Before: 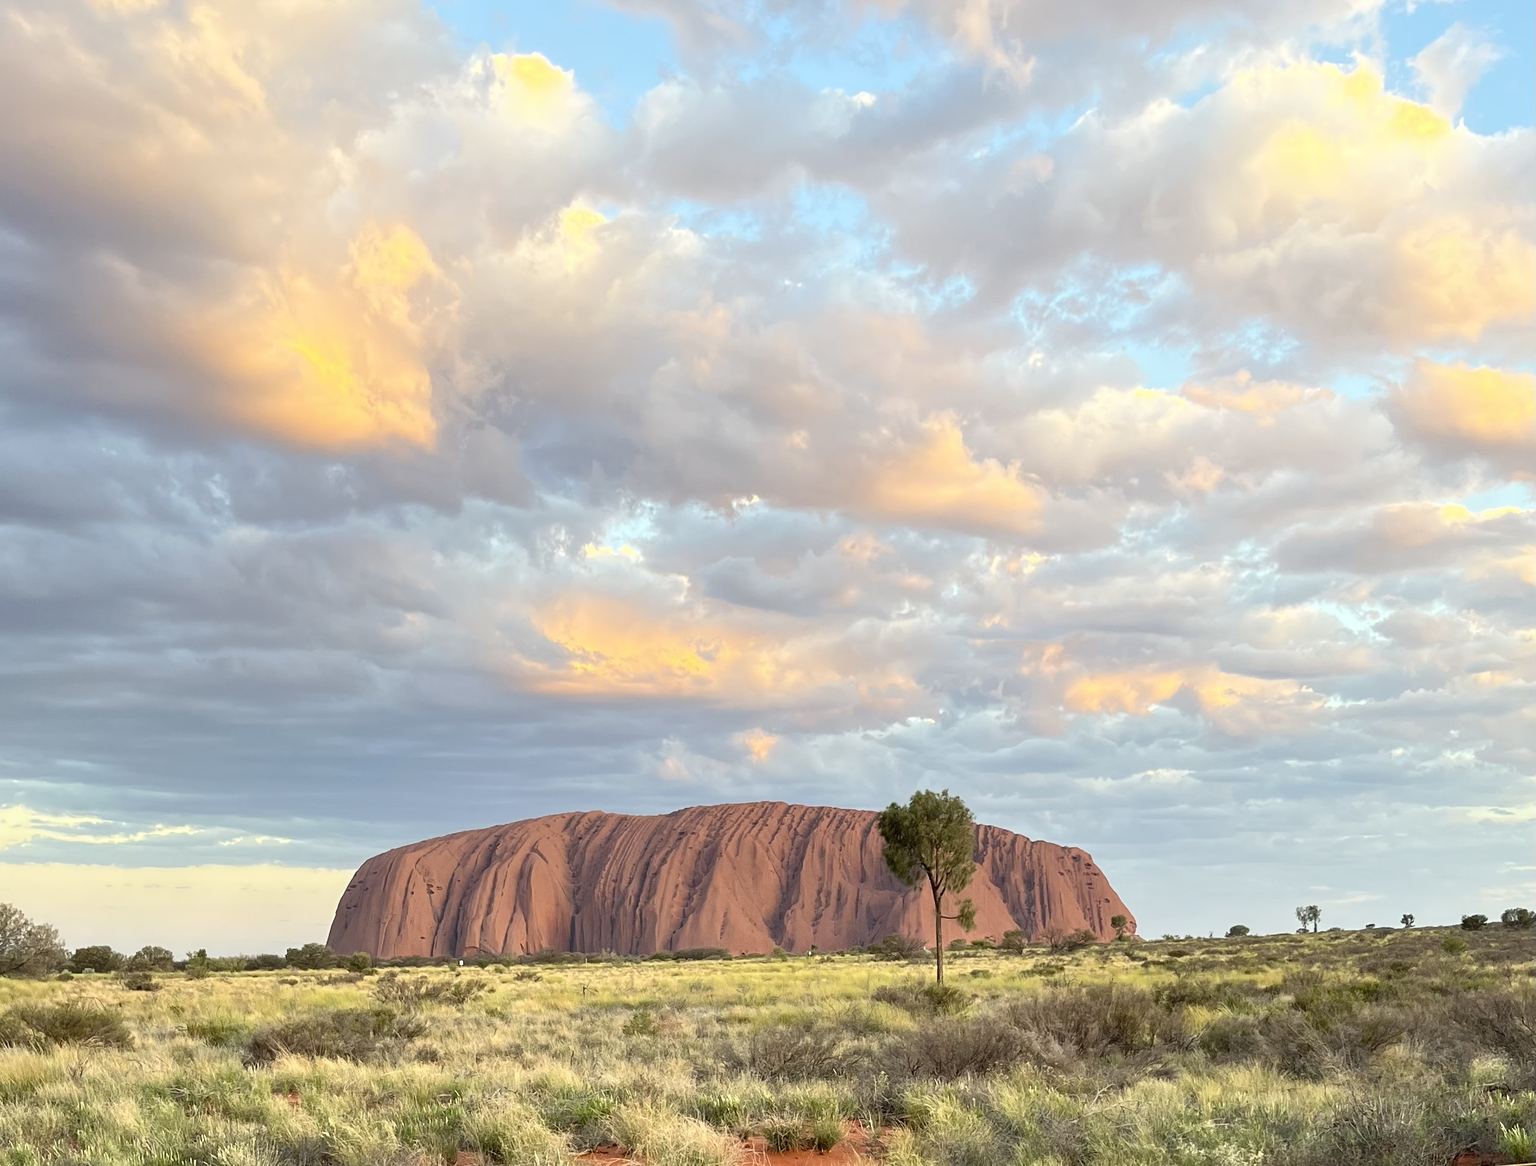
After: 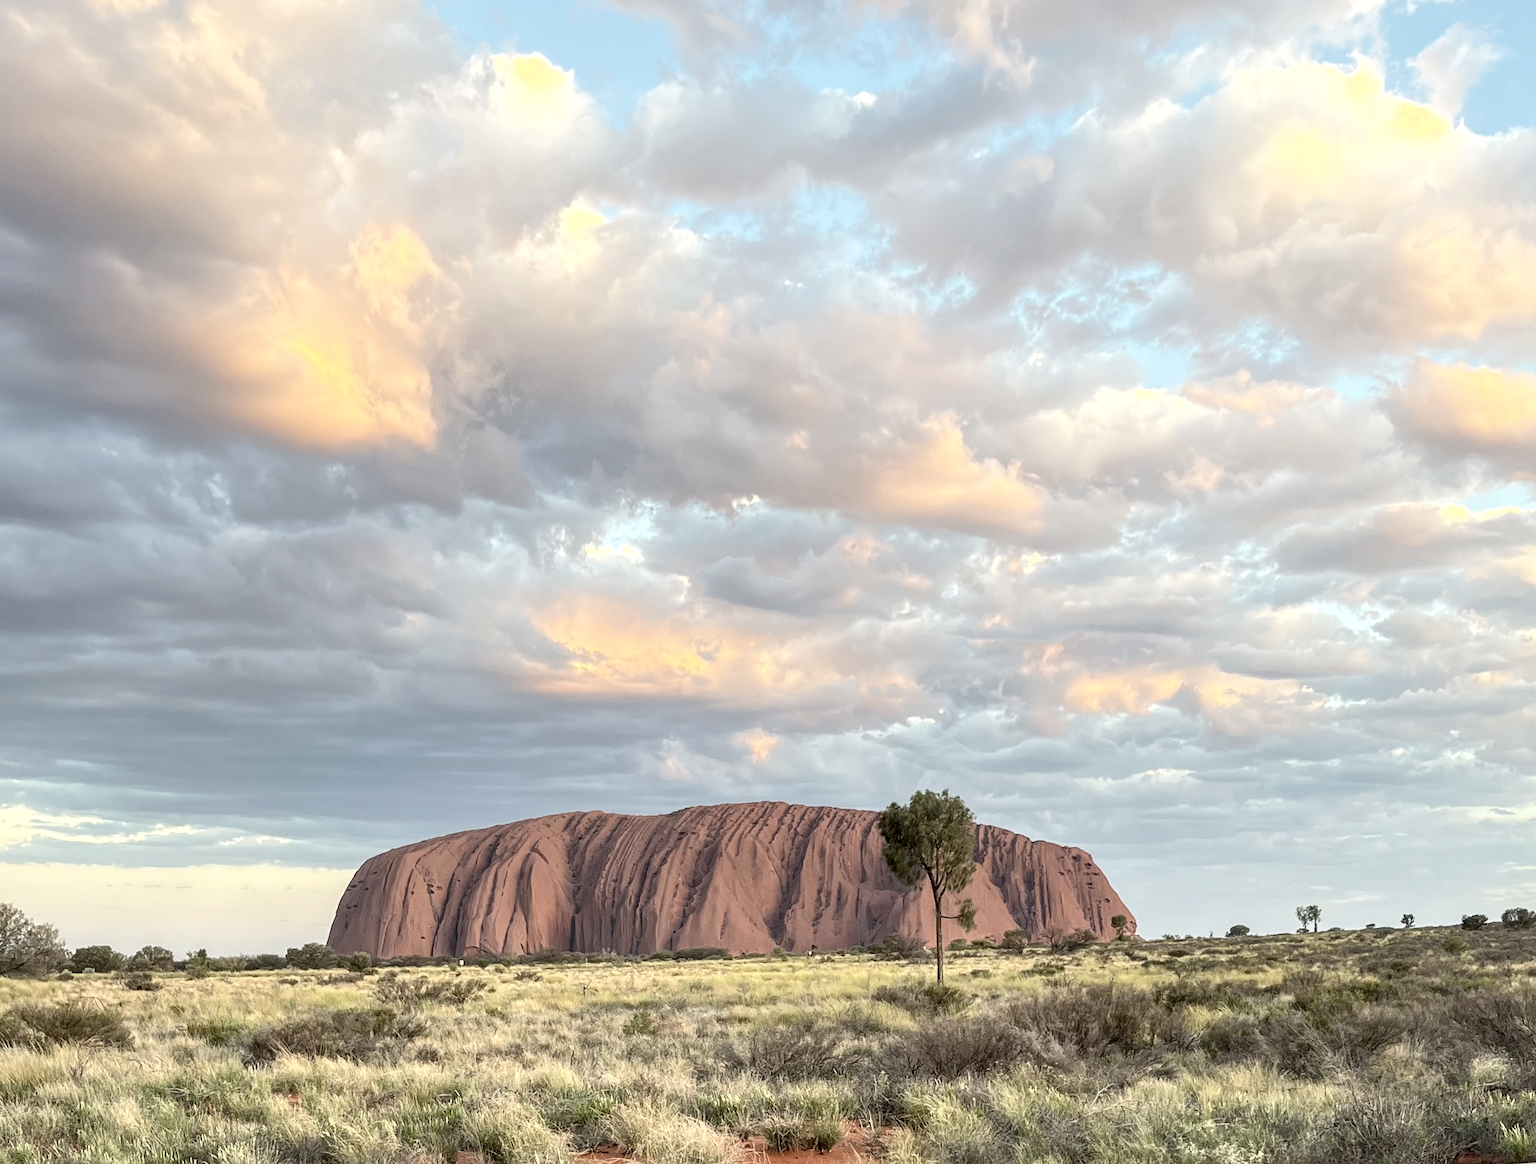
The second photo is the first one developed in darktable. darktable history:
local contrast: on, module defaults
contrast brightness saturation: contrast 0.1, saturation -0.36
crop: bottom 0.071%
